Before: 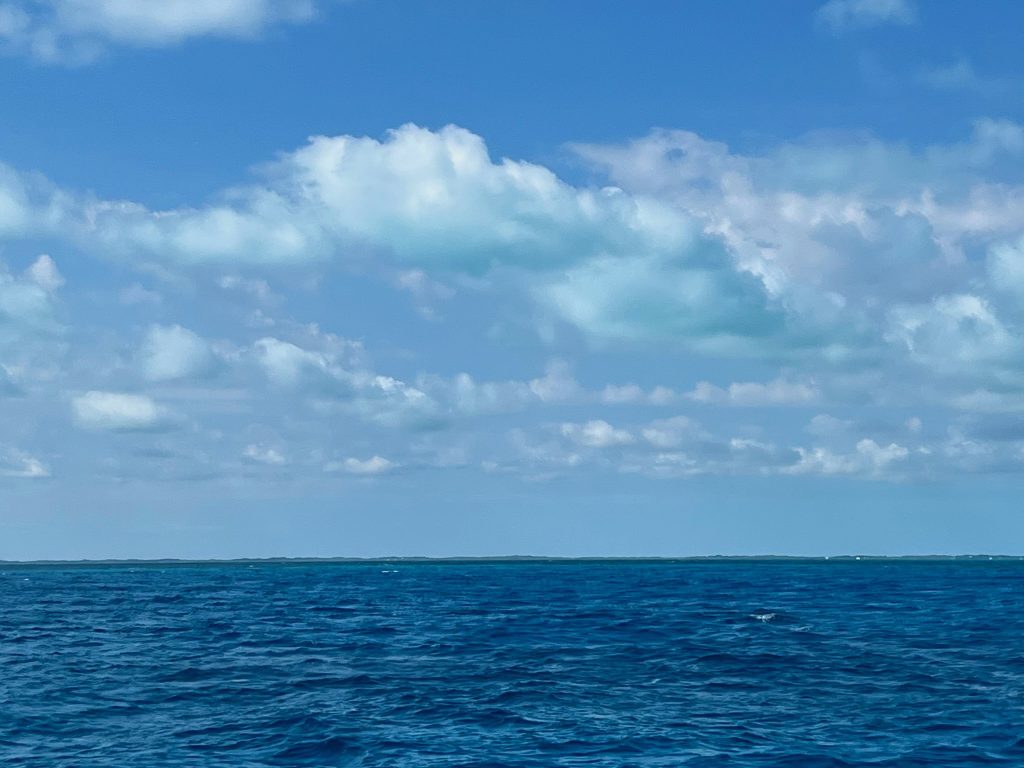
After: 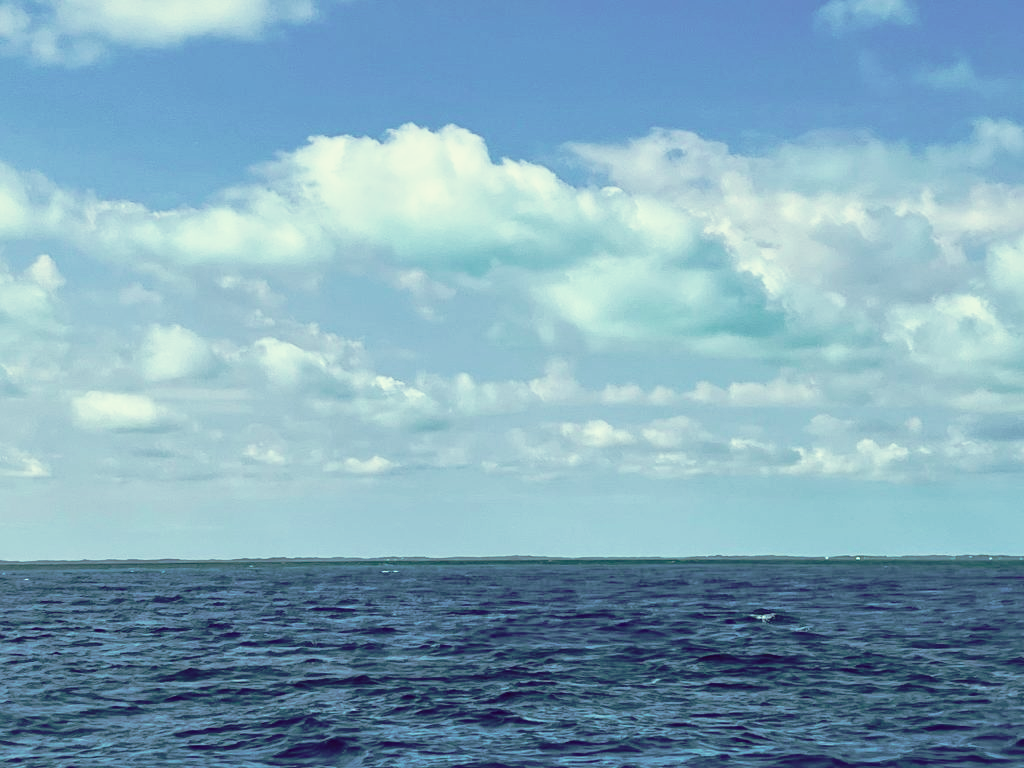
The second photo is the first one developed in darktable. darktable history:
local contrast: mode bilateral grid, contrast 19, coarseness 49, detail 119%, midtone range 0.2
tone curve: curves: ch0 [(0, 0.015) (0.091, 0.055) (0.184, 0.159) (0.304, 0.382) (0.492, 0.579) (0.628, 0.755) (0.832, 0.932) (0.984, 0.963)]; ch1 [(0, 0) (0.34, 0.235) (0.493, 0.5) (0.554, 0.56) (0.764, 0.815) (1, 1)]; ch2 [(0, 0) (0.44, 0.458) (0.476, 0.477) (0.542, 0.586) (0.674, 0.724) (1, 1)], preserve colors none
color correction: highlights a* -5.24, highlights b* 9.8, shadows a* 9.48, shadows b* 24.12
